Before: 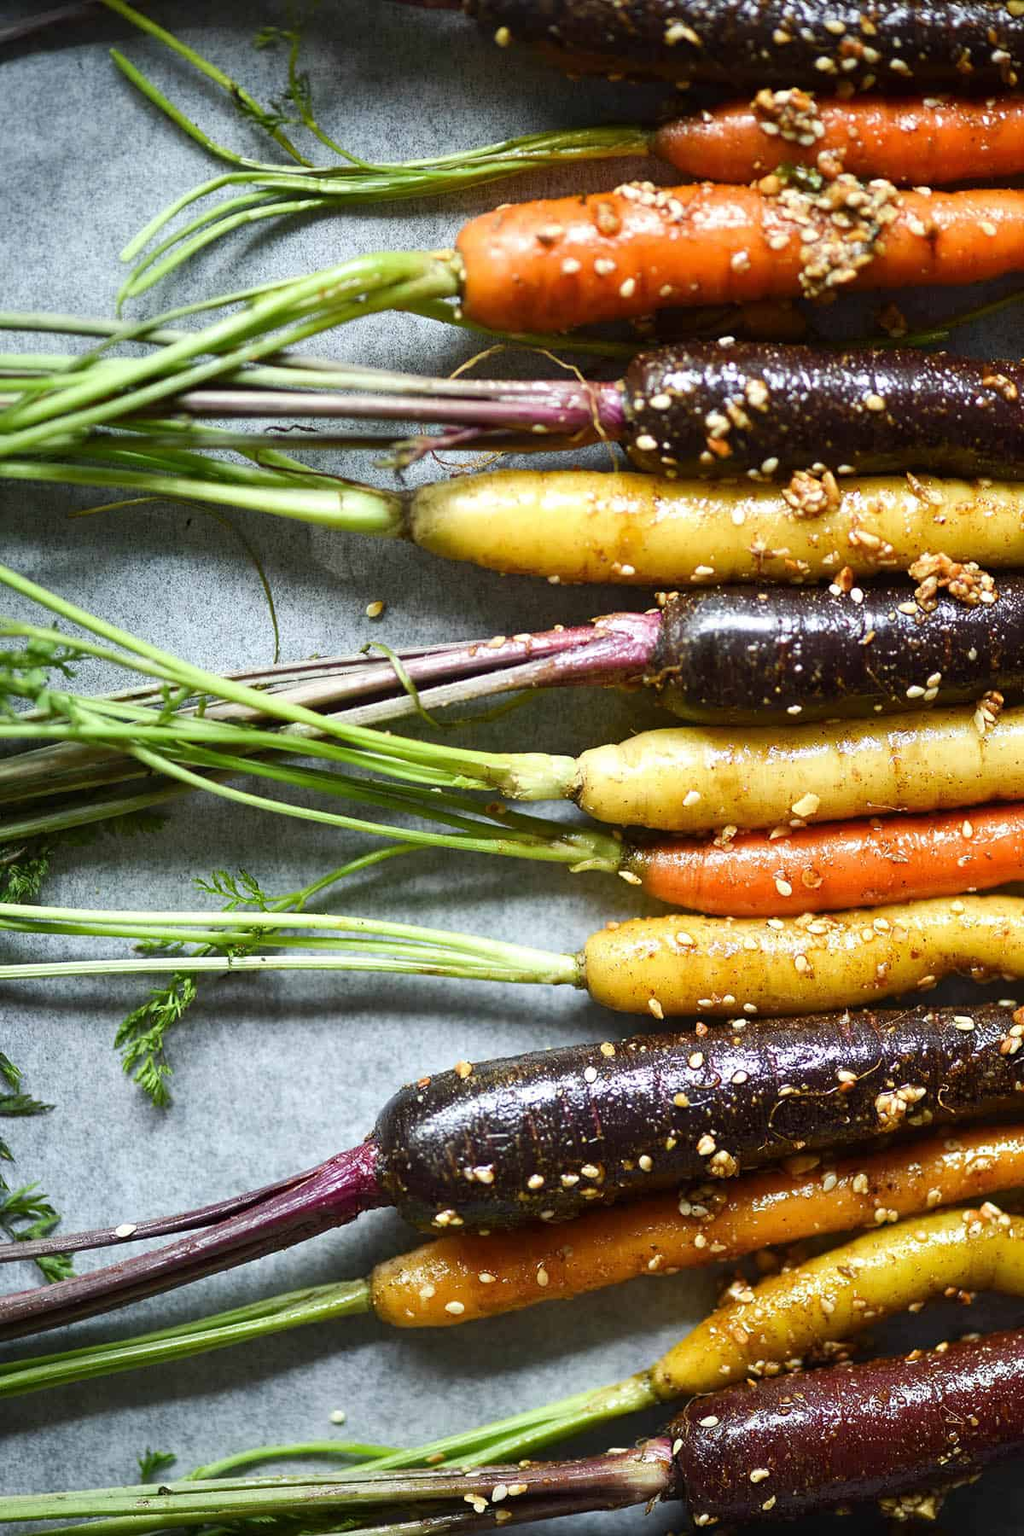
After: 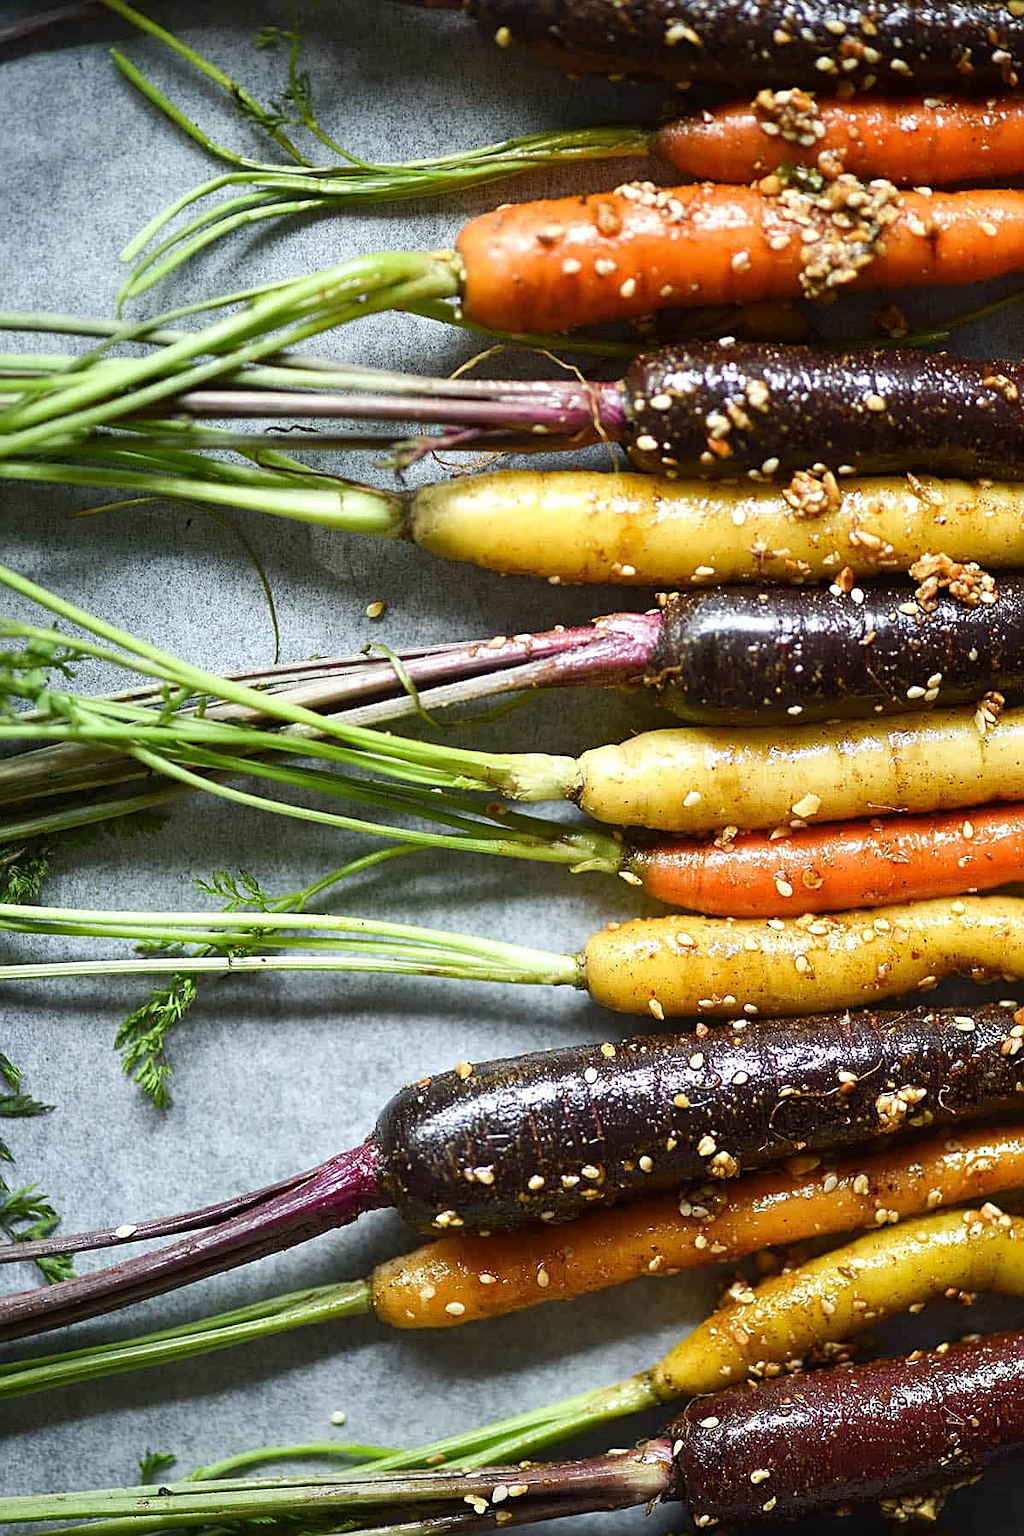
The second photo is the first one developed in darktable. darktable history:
sharpen: on, module defaults
crop: bottom 0.052%
